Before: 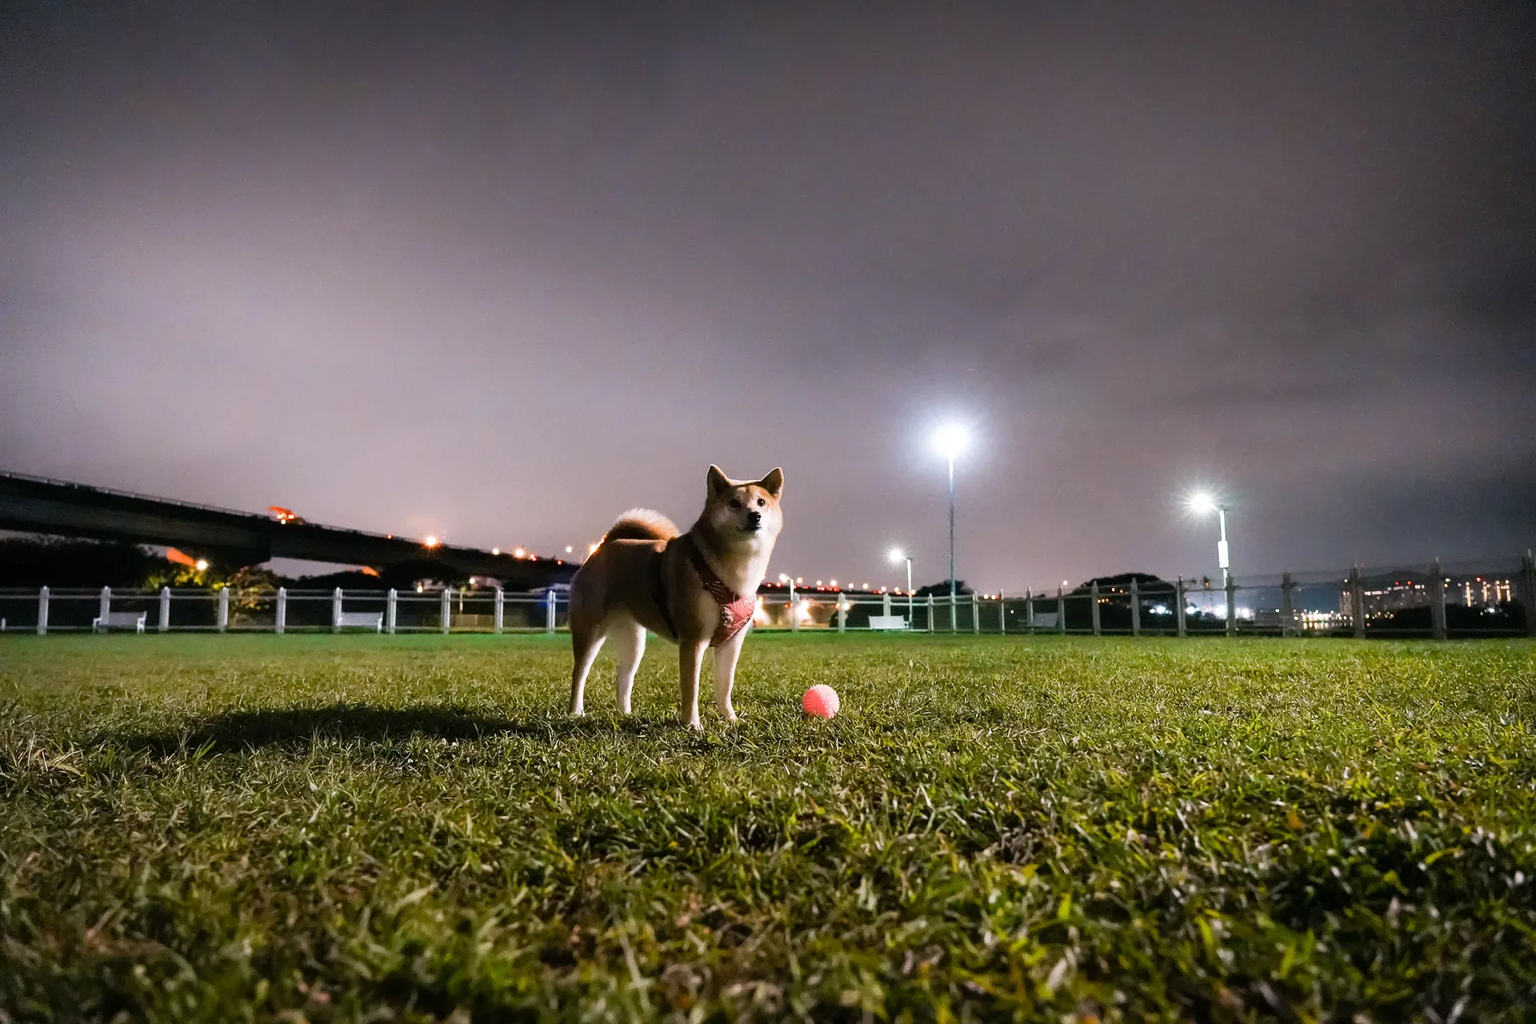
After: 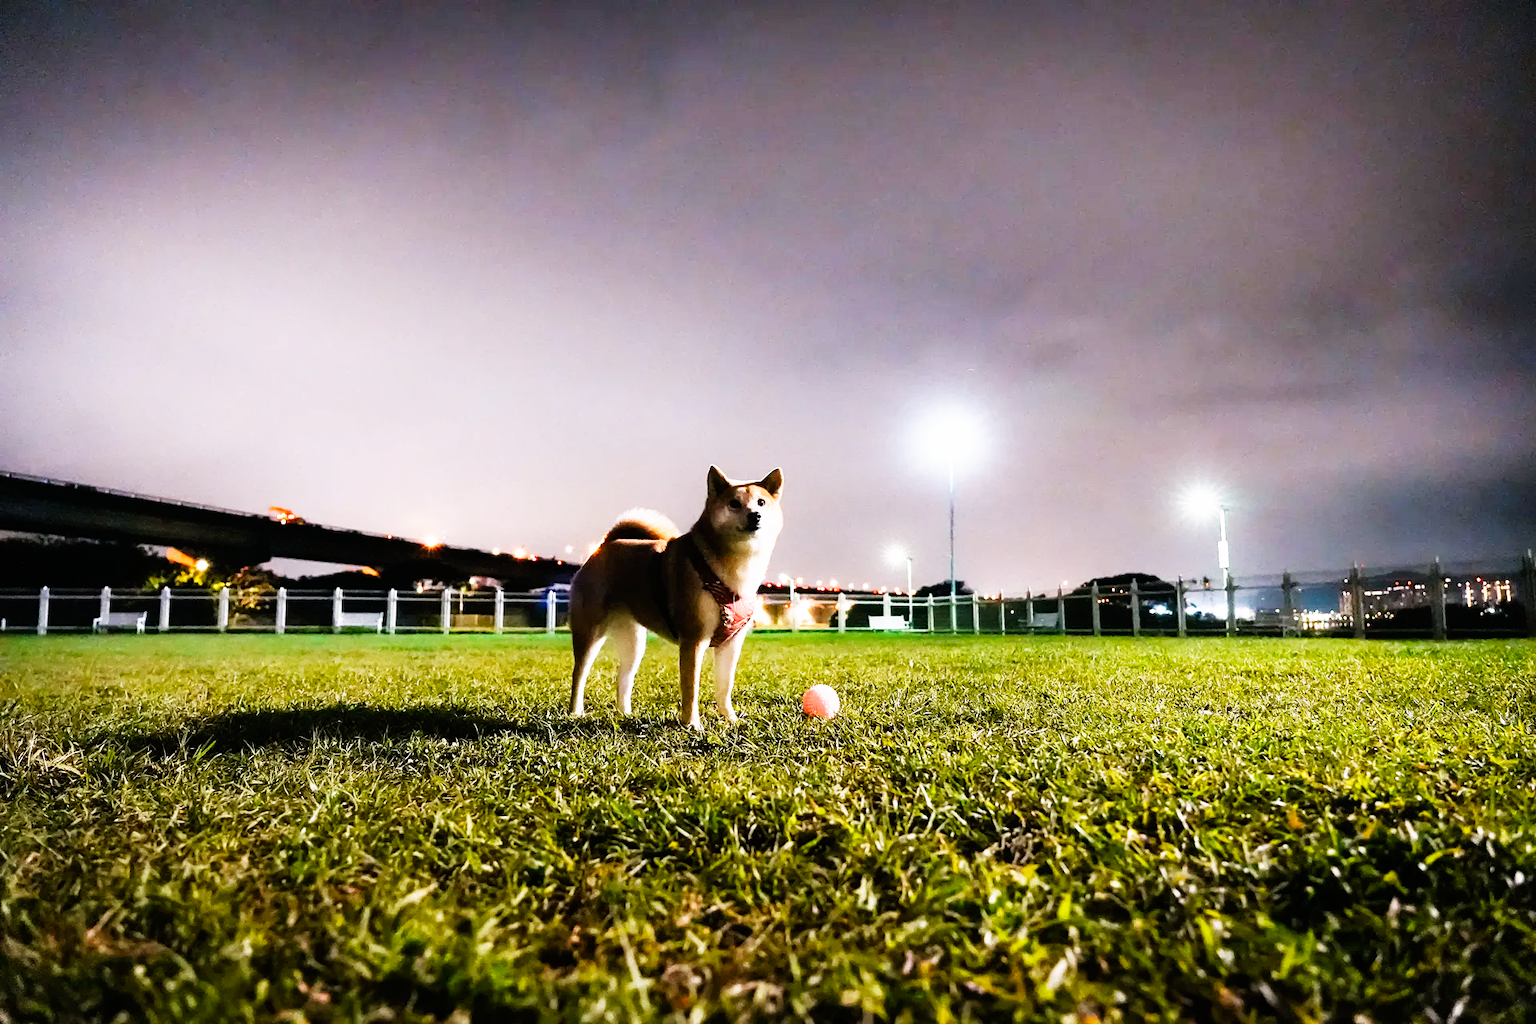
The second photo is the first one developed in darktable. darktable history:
exposure: black level correction 0.001, exposure -0.123 EV, compensate exposure bias true, compensate highlight preservation false
base curve: curves: ch0 [(0, 0) (0.007, 0.004) (0.027, 0.03) (0.046, 0.07) (0.207, 0.54) (0.442, 0.872) (0.673, 0.972) (1, 1)], preserve colors none
